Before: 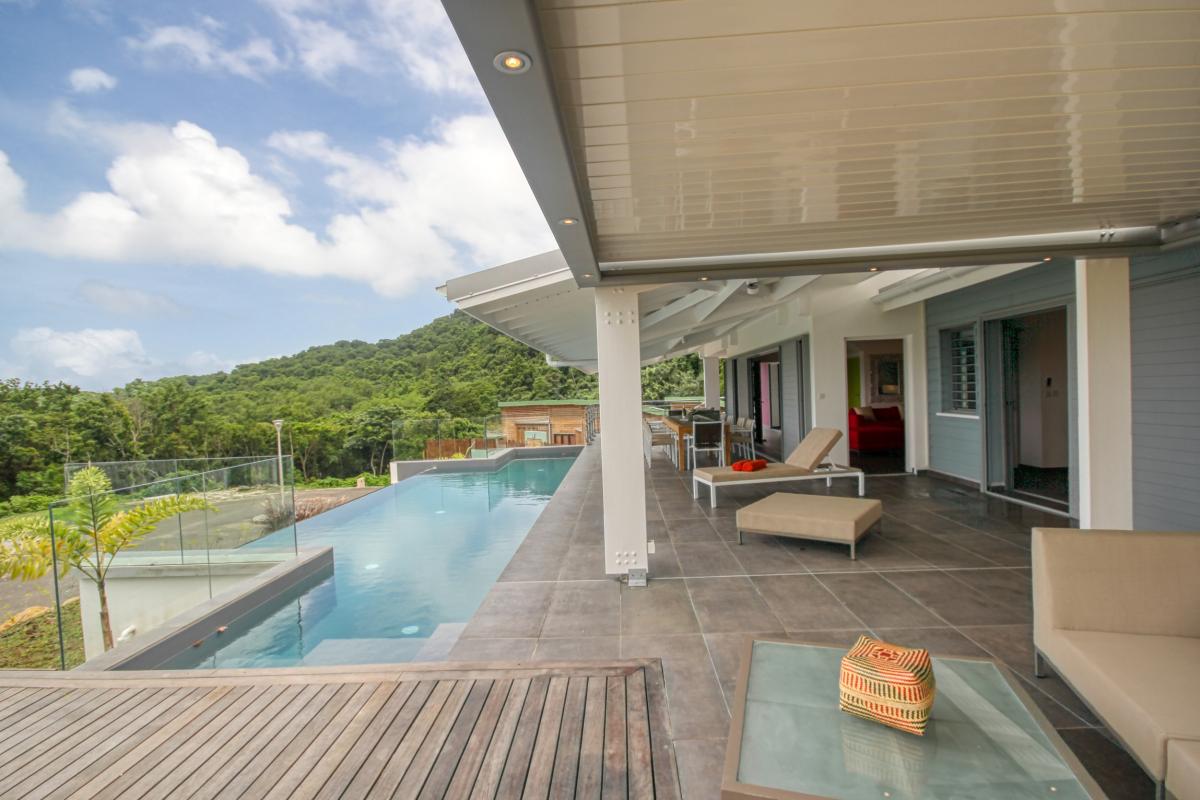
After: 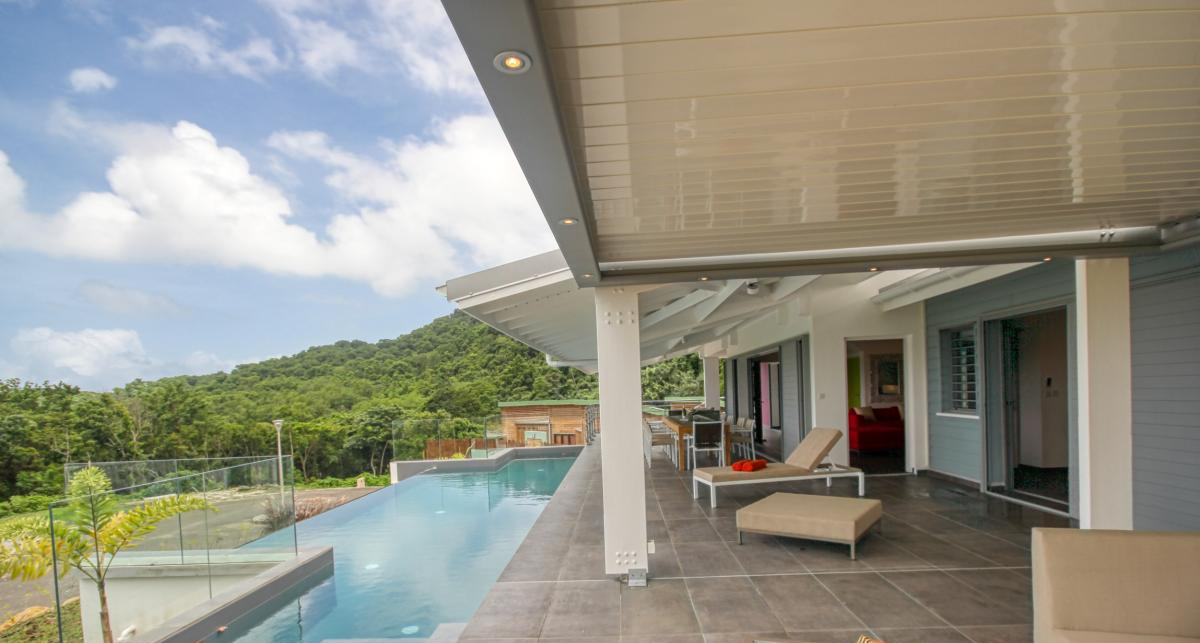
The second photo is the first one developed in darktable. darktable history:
exposure: compensate exposure bias true, compensate highlight preservation false
crop: bottom 19.561%
